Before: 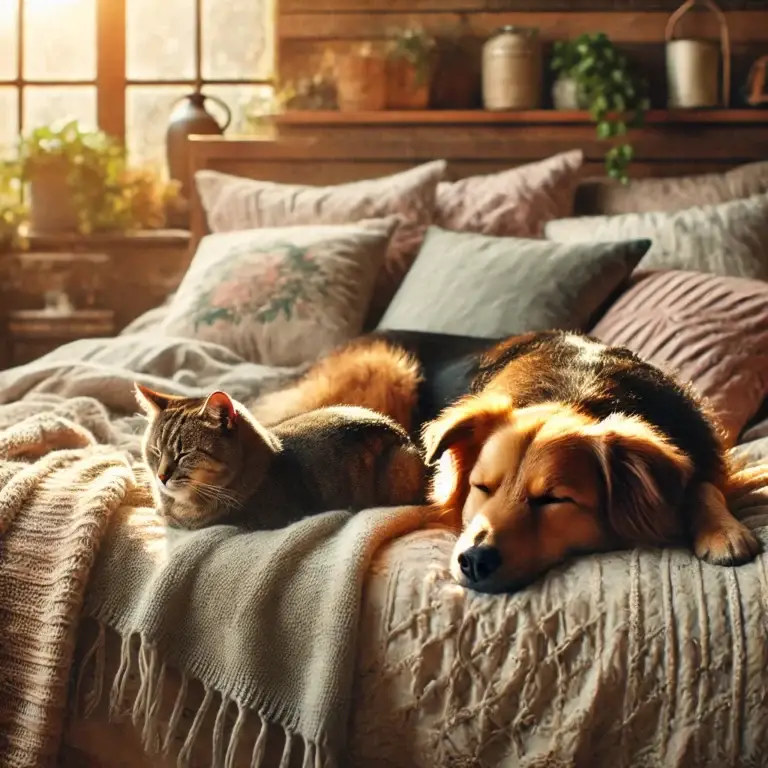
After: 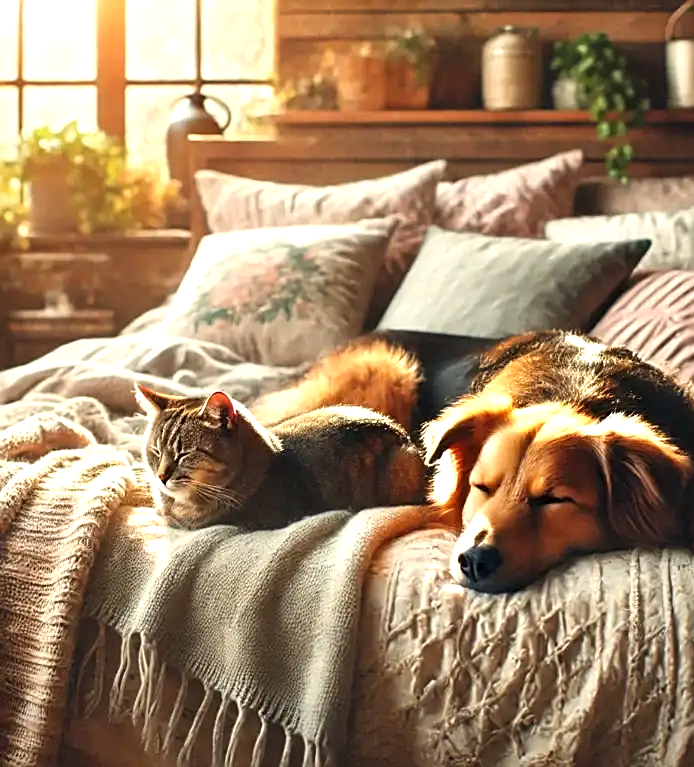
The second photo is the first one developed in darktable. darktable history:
exposure: exposure 0.6 EV, compensate highlight preservation false
sharpen: on, module defaults
crop: right 9.509%, bottom 0.031%
